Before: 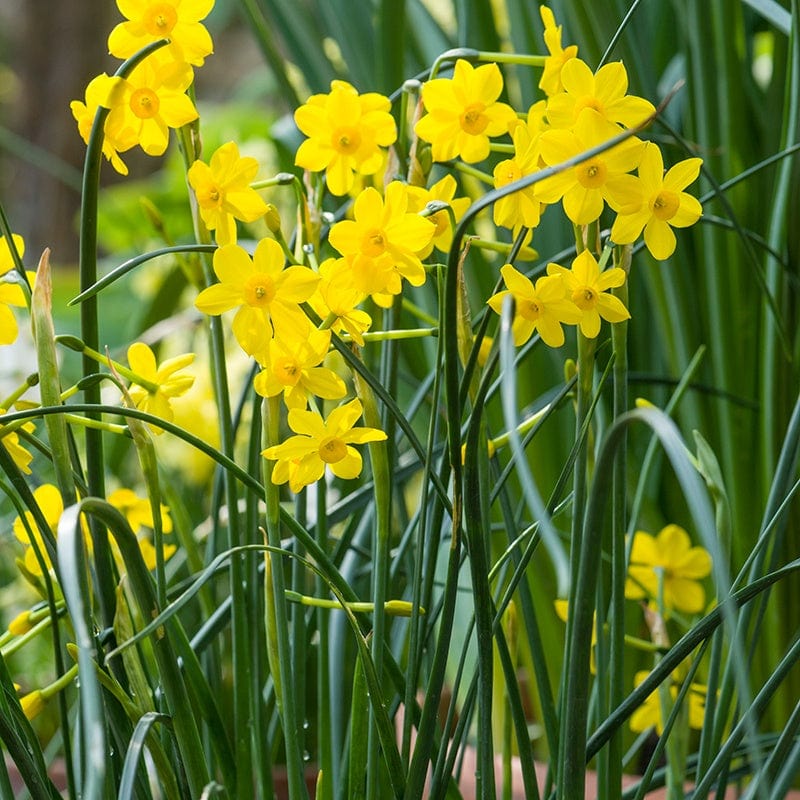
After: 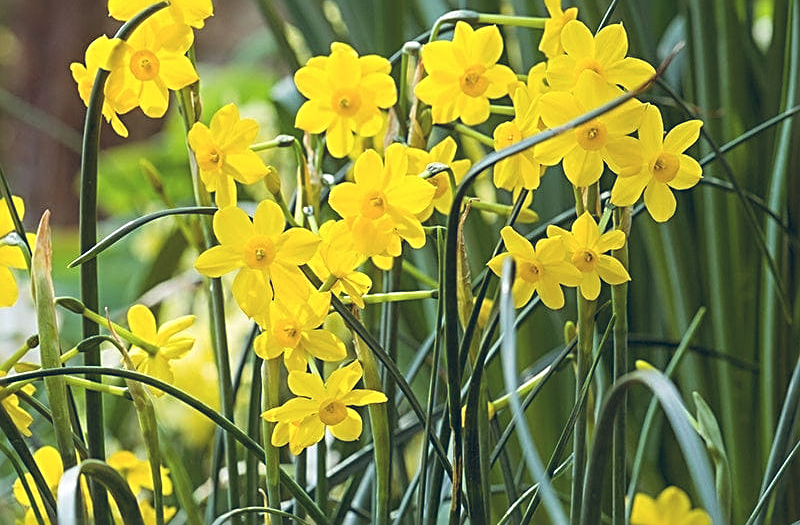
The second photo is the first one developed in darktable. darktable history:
sharpen: radius 2.676, amount 0.669
color balance rgb: shadows lift › chroma 9.92%, shadows lift › hue 45.12°, power › luminance 3.26%, power › hue 231.93°, global offset › luminance 0.4%, global offset › chroma 0.21%, global offset › hue 255.02°
crop and rotate: top 4.848%, bottom 29.503%
